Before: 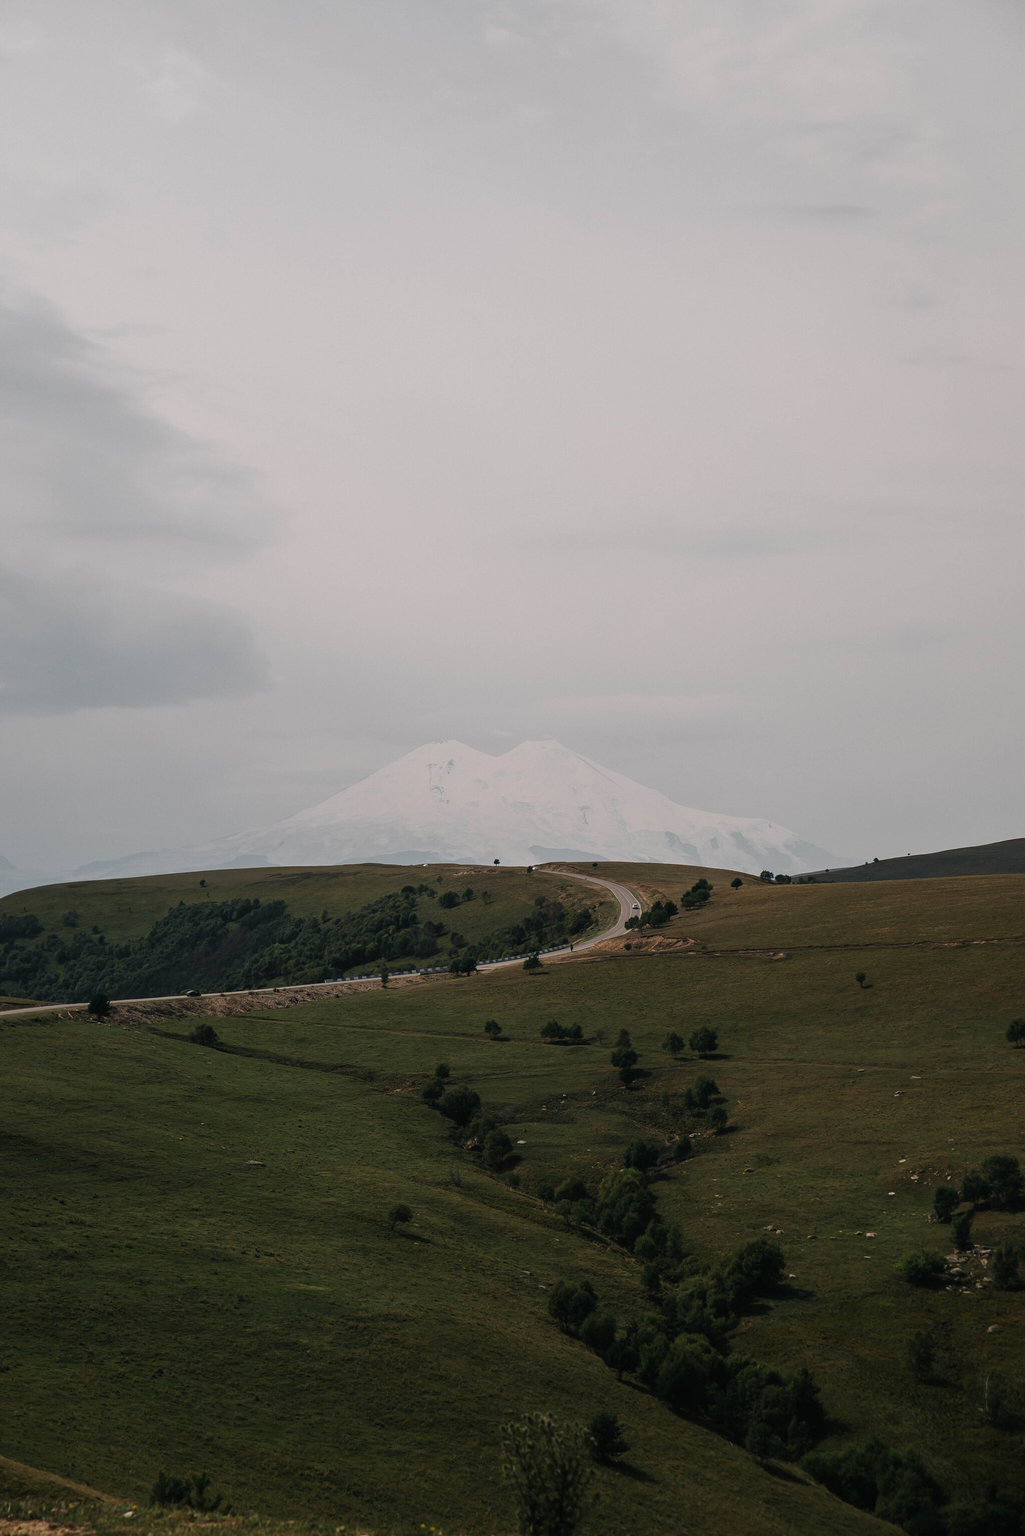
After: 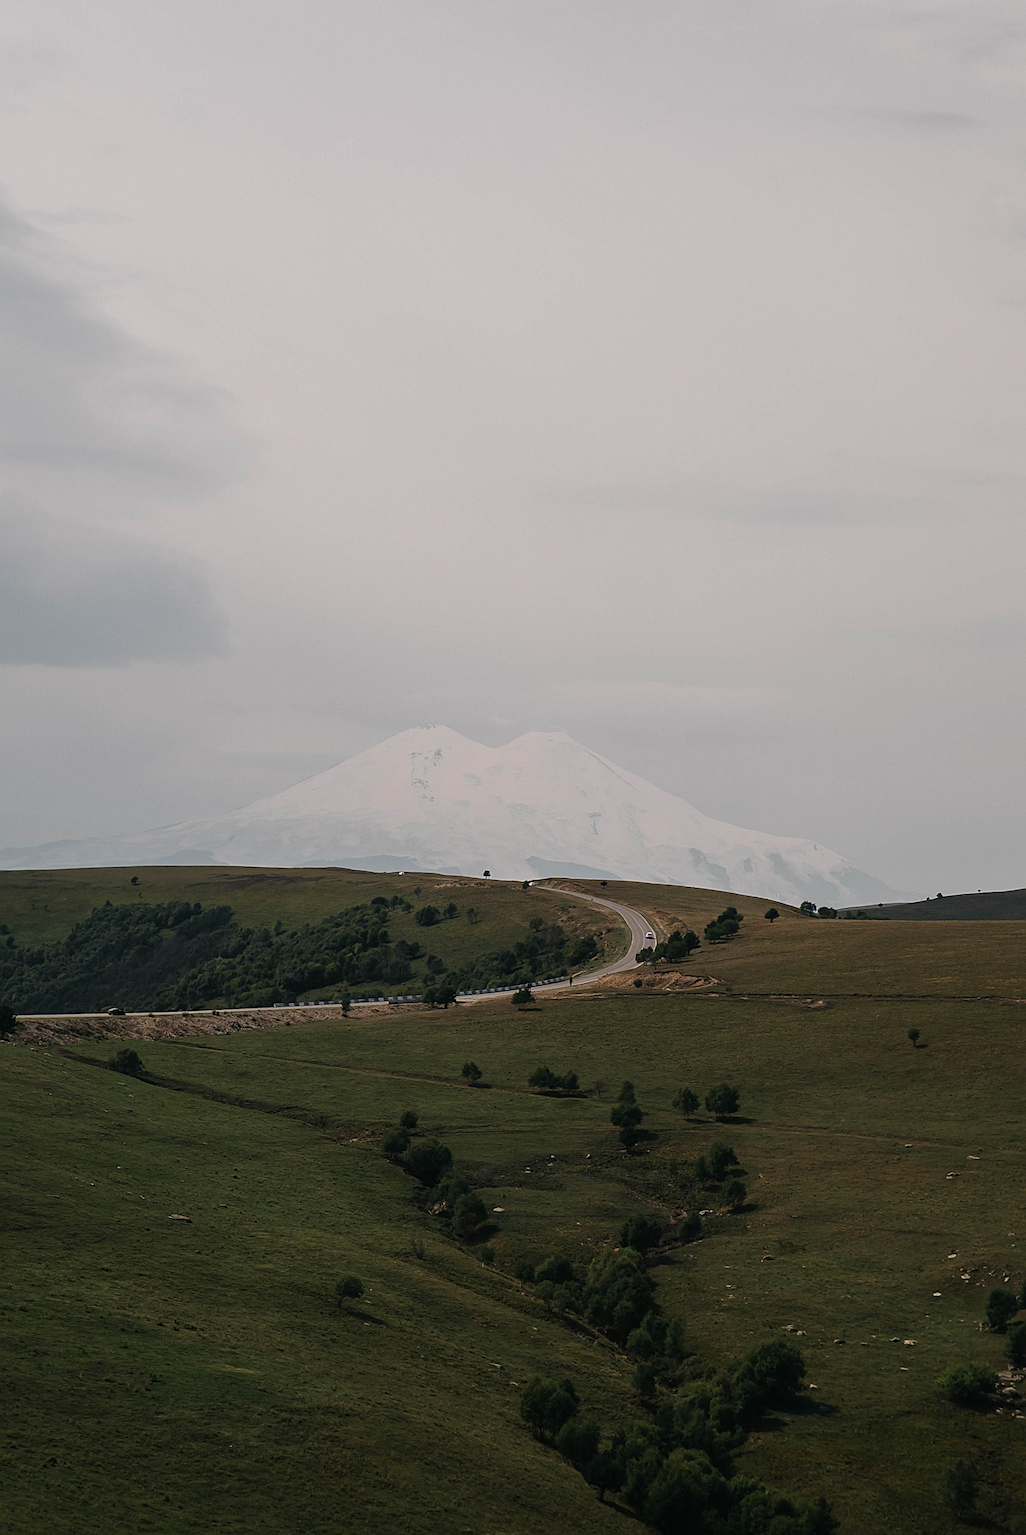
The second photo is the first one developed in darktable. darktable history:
crop and rotate: angle -3.03°, left 5.036%, top 5.207%, right 4.631%, bottom 4.555%
sharpen: on, module defaults
